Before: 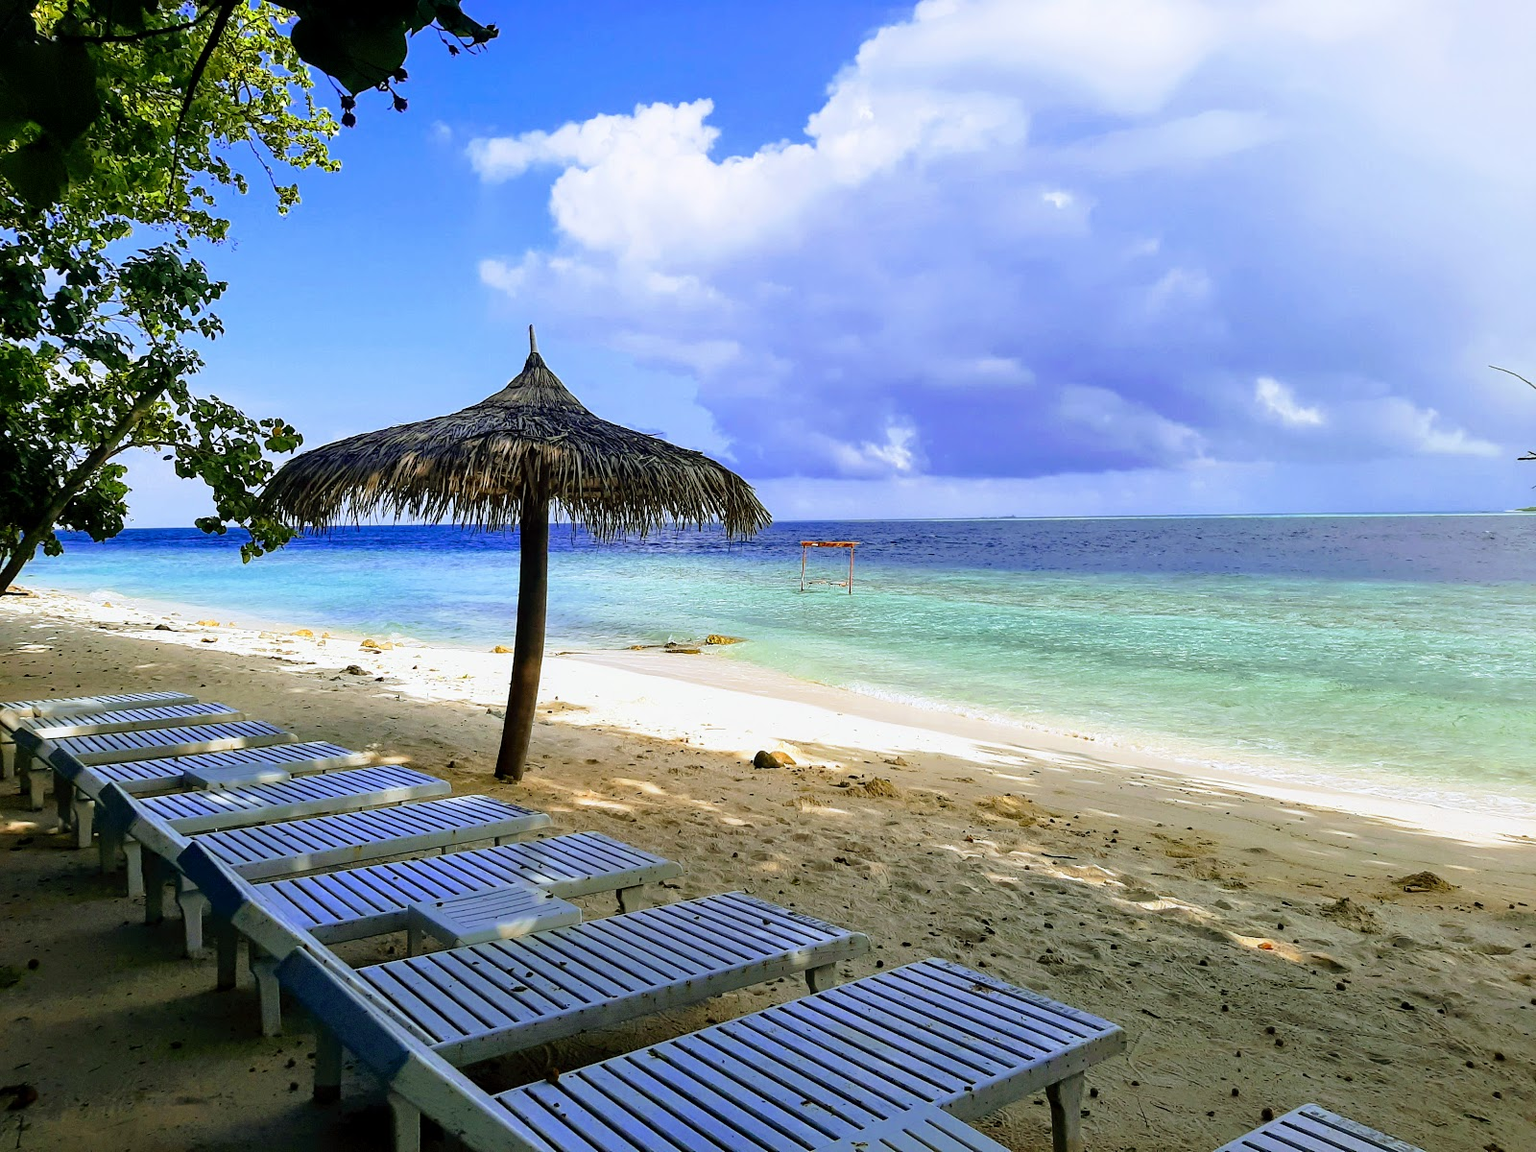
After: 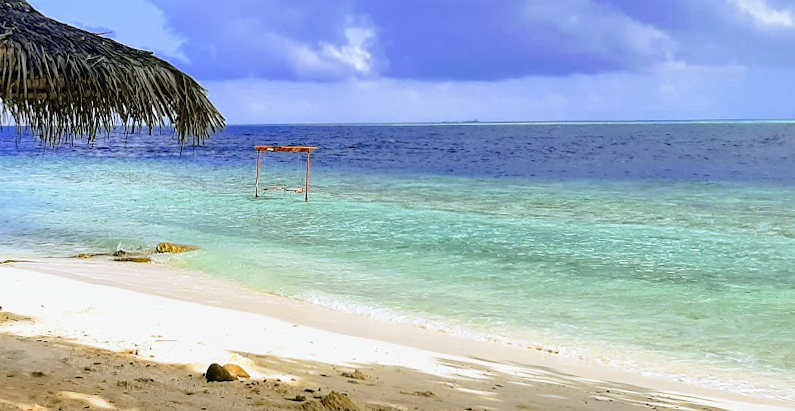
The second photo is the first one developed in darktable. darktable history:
crop: left 36.607%, top 34.735%, right 13.146%, bottom 30.611%
rotate and perspective: rotation 0.174°, lens shift (vertical) 0.013, lens shift (horizontal) 0.019, shear 0.001, automatic cropping original format, crop left 0.007, crop right 0.991, crop top 0.016, crop bottom 0.997
